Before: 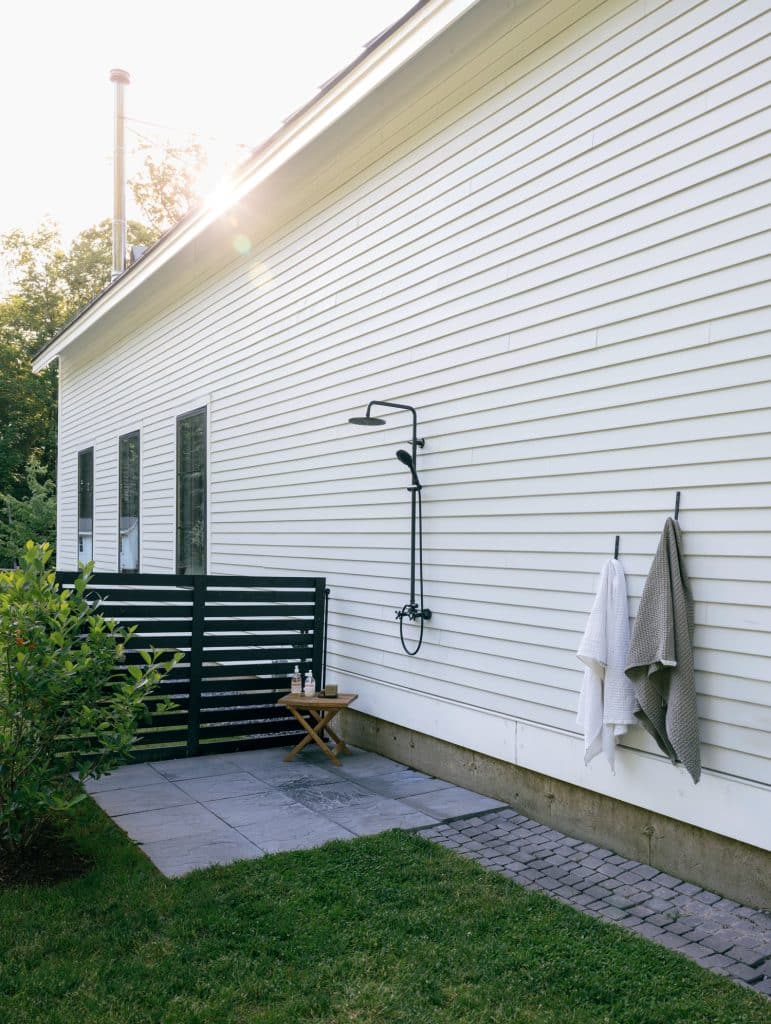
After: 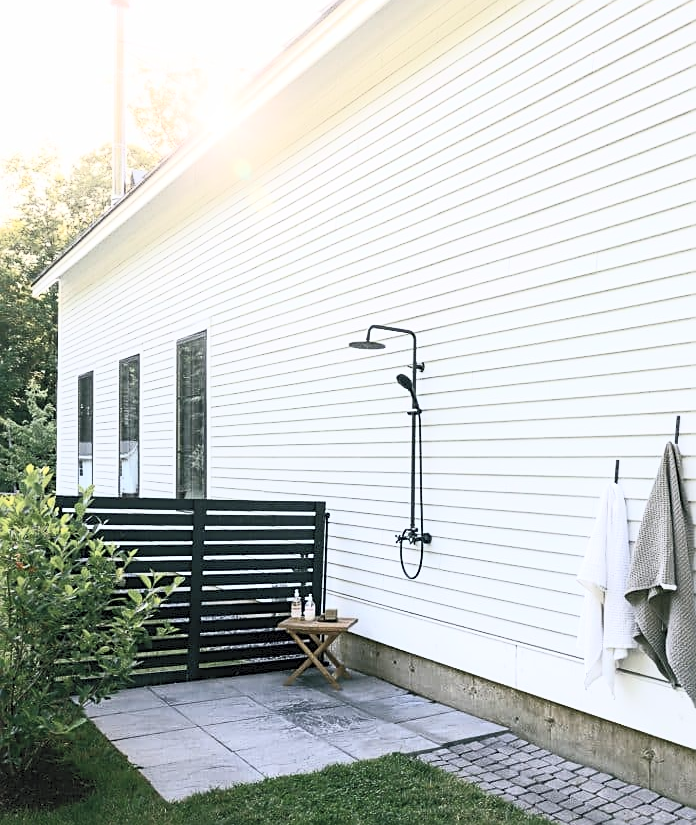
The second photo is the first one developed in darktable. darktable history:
sharpen: on, module defaults
crop: top 7.49%, right 9.717%, bottom 11.943%
contrast brightness saturation: contrast 0.43, brightness 0.56, saturation -0.19
